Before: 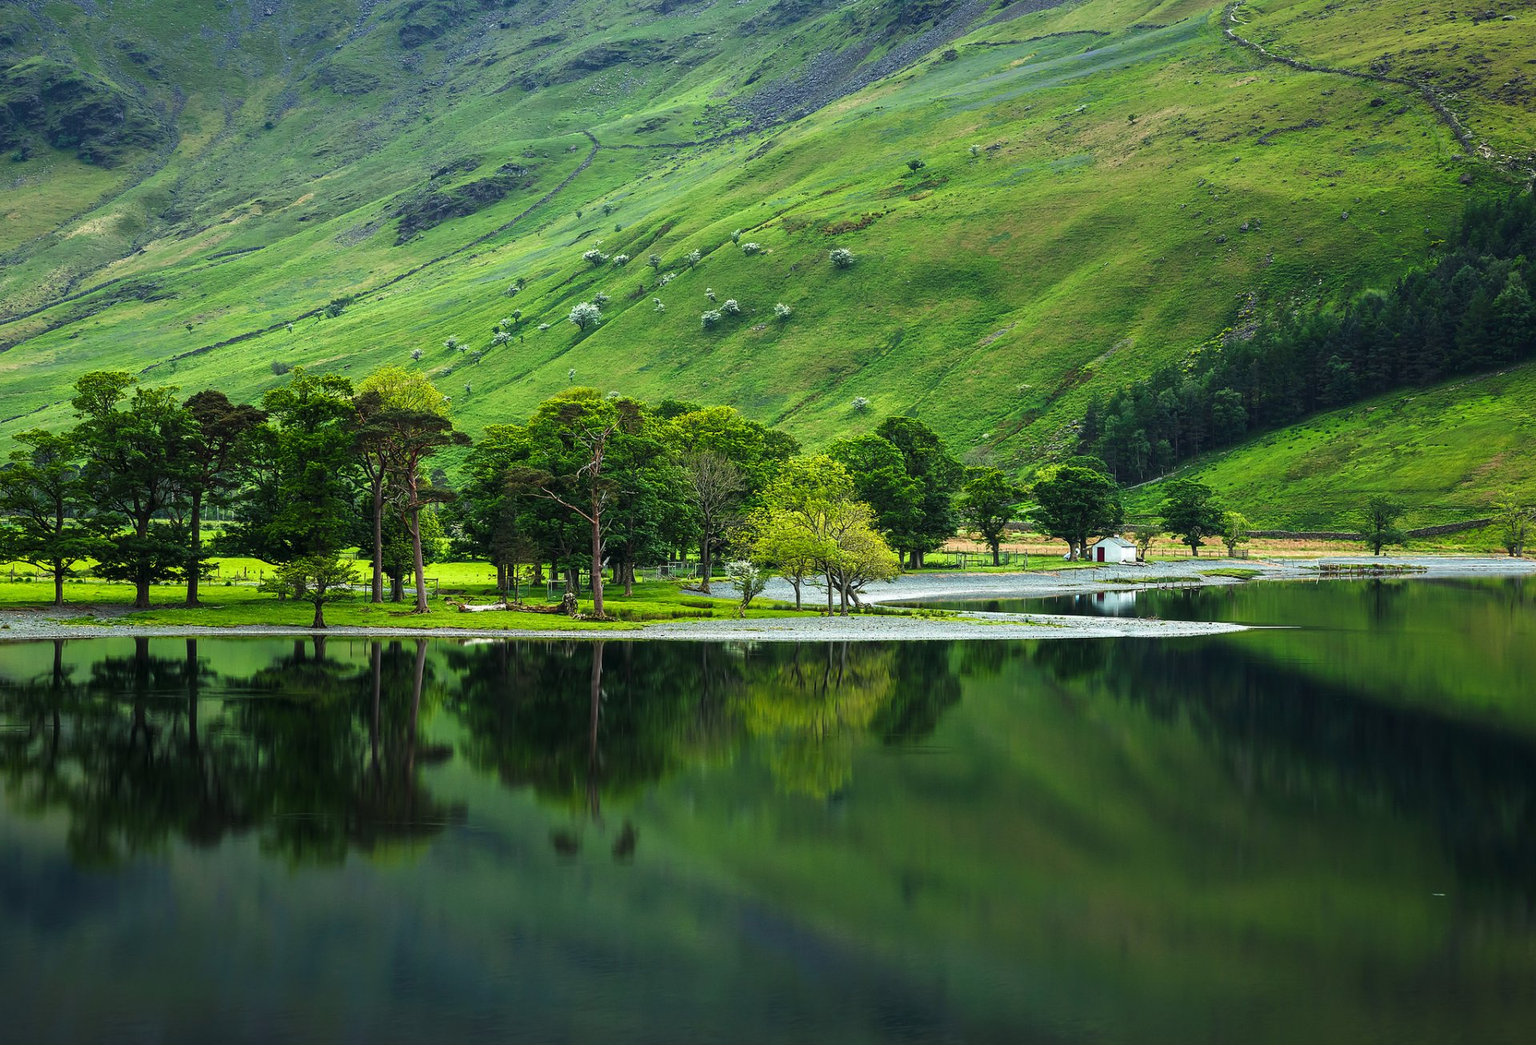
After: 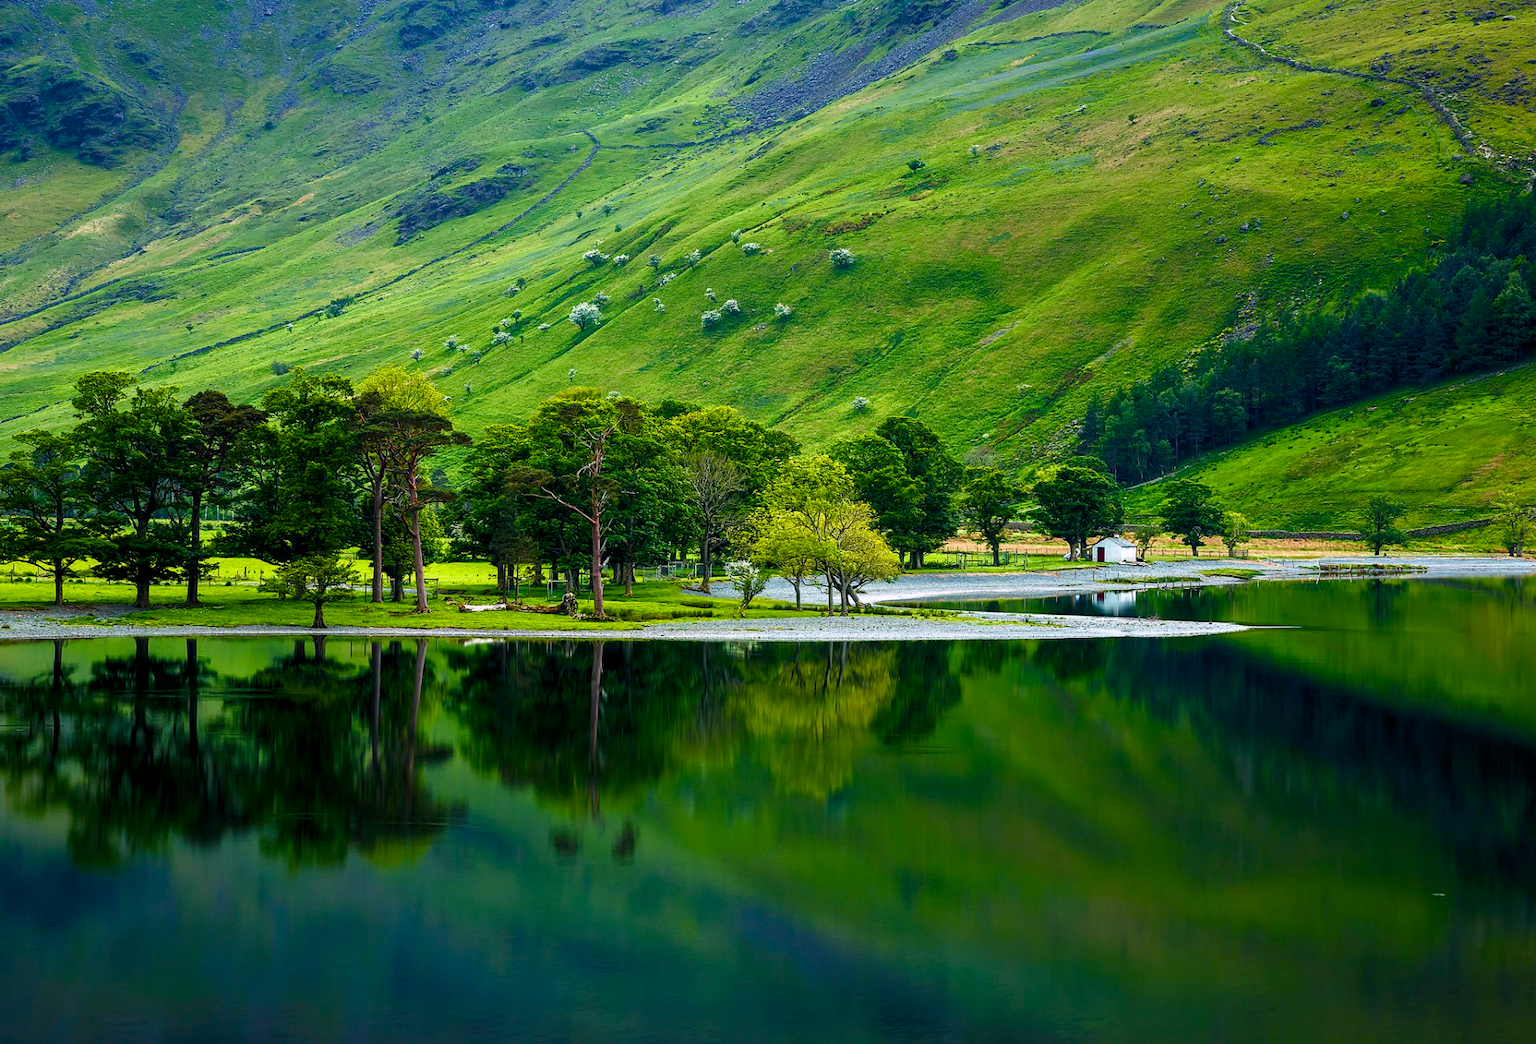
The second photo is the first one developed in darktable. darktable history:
color balance rgb: shadows lift › chroma 1%, shadows lift › hue 240.84°, highlights gain › chroma 2%, highlights gain › hue 73.2°, global offset › luminance -0.5%, perceptual saturation grading › global saturation 20%, perceptual saturation grading › highlights -25%, perceptual saturation grading › shadows 50%, global vibrance 15%
white balance: red 1.004, blue 1.096
velvia: strength 15%
